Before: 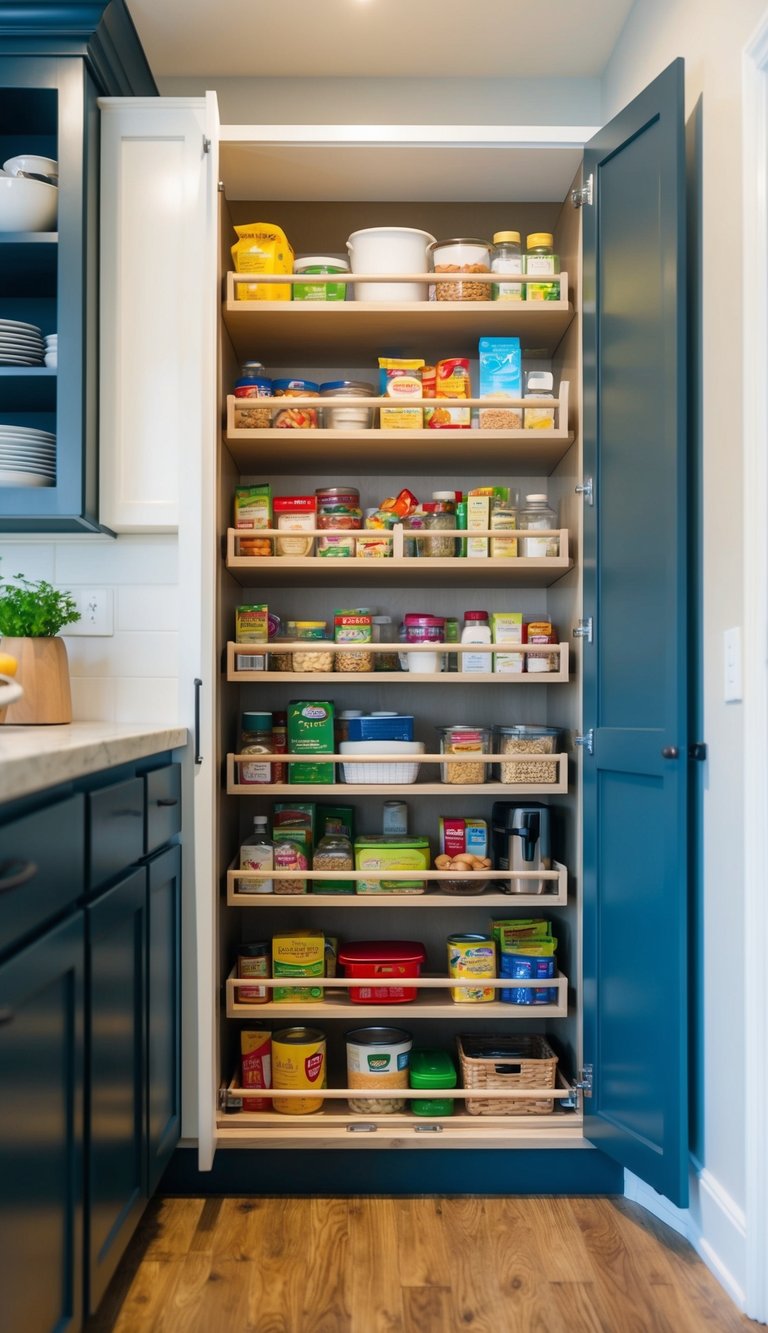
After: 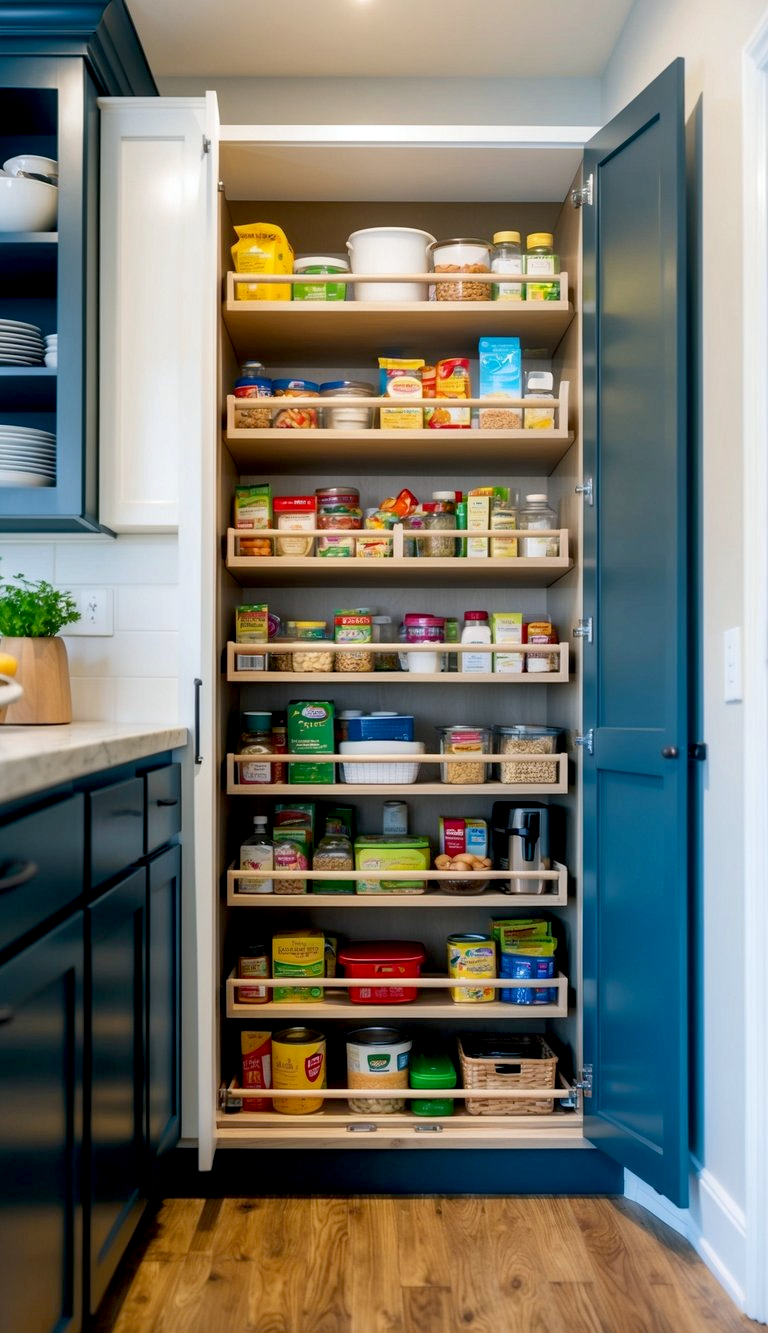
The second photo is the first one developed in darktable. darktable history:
local contrast: highlights 100%, shadows 100%, detail 120%, midtone range 0.2
exposure: black level correction 0.009, exposure 0.014 EV, compensate highlight preservation false
white balance: red 0.988, blue 1.017
